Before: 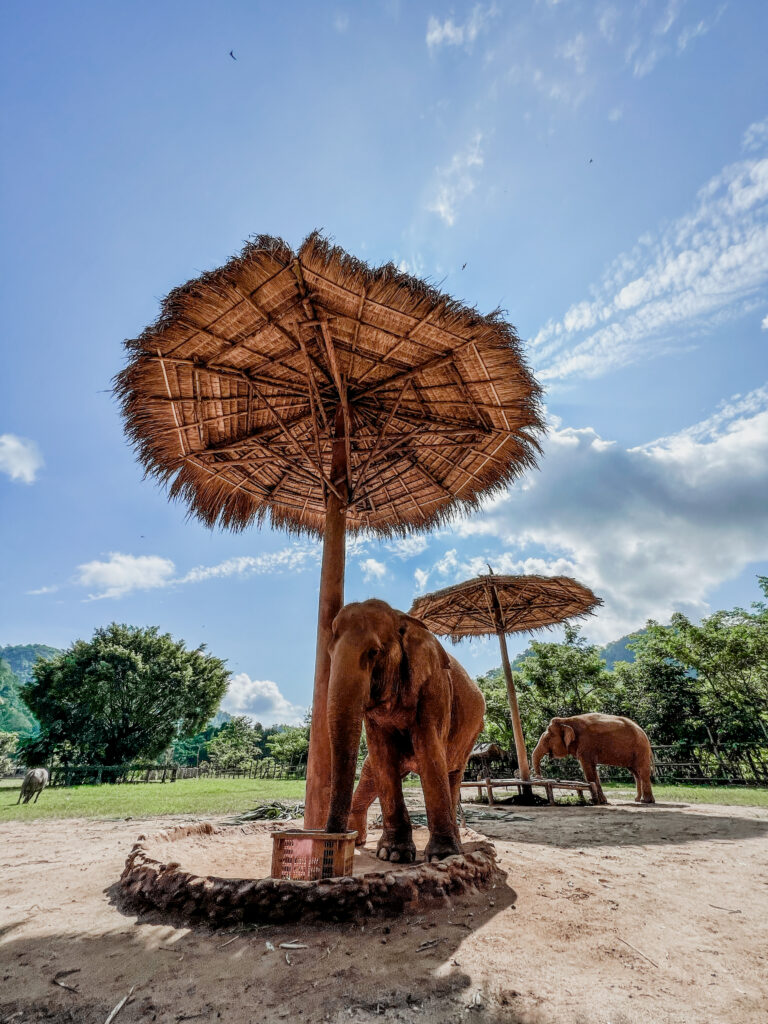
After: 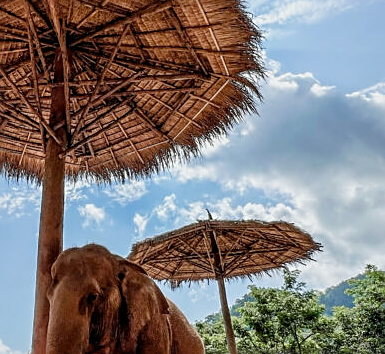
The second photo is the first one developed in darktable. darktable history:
sharpen: on, module defaults
crop: left 36.607%, top 34.735%, right 13.146%, bottom 30.611%
